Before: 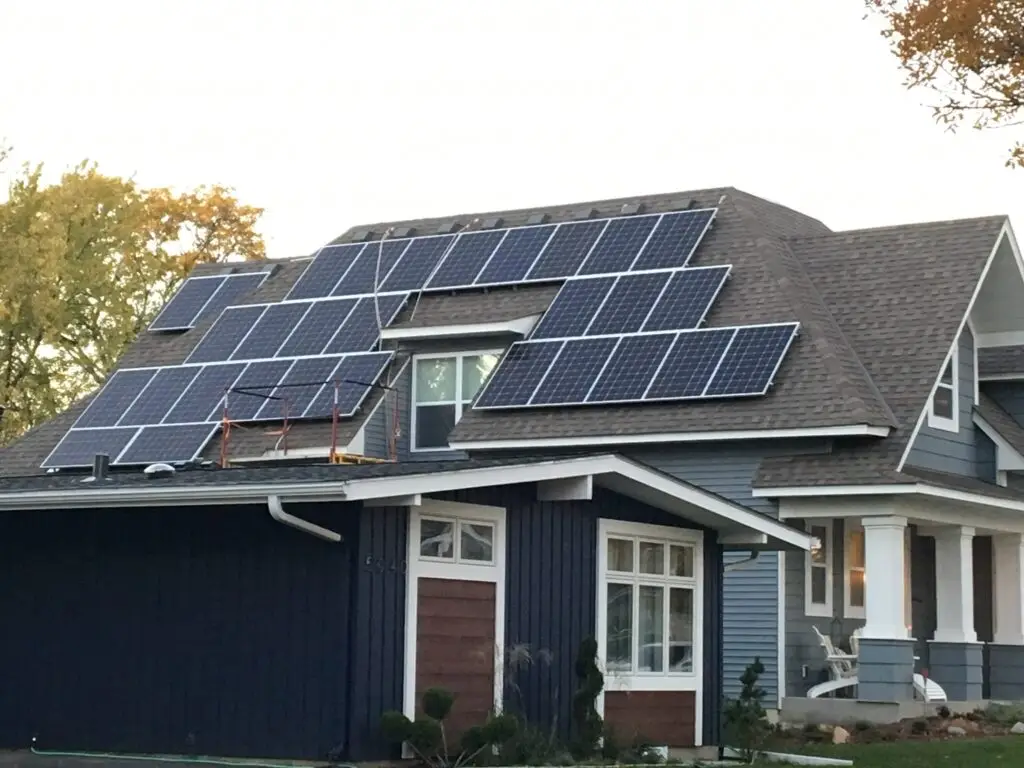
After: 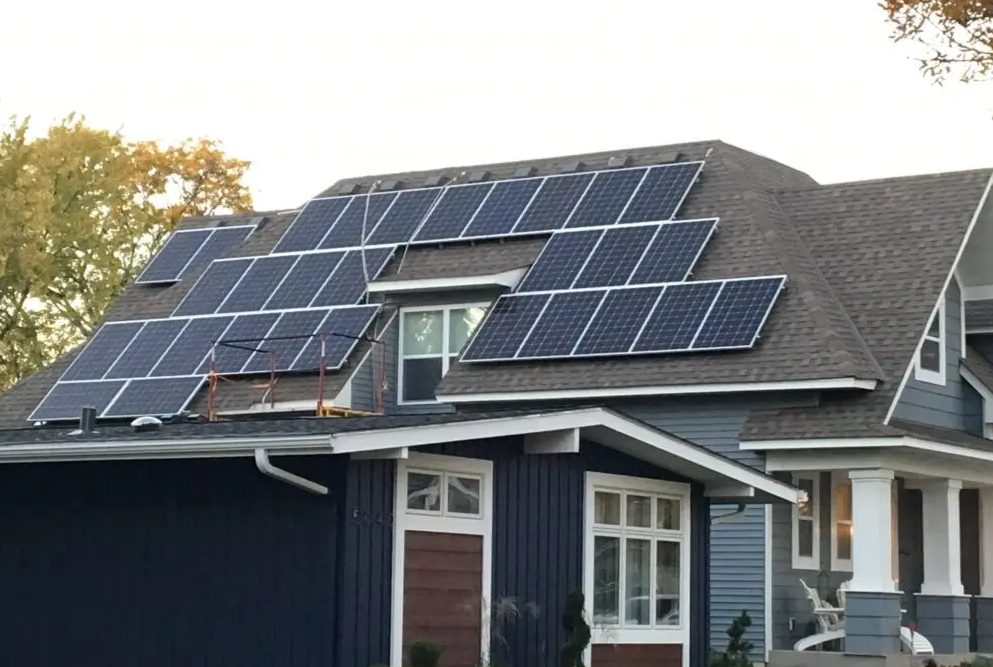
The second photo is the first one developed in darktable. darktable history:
crop: left 1.309%, top 6.181%, right 1.645%, bottom 6.905%
